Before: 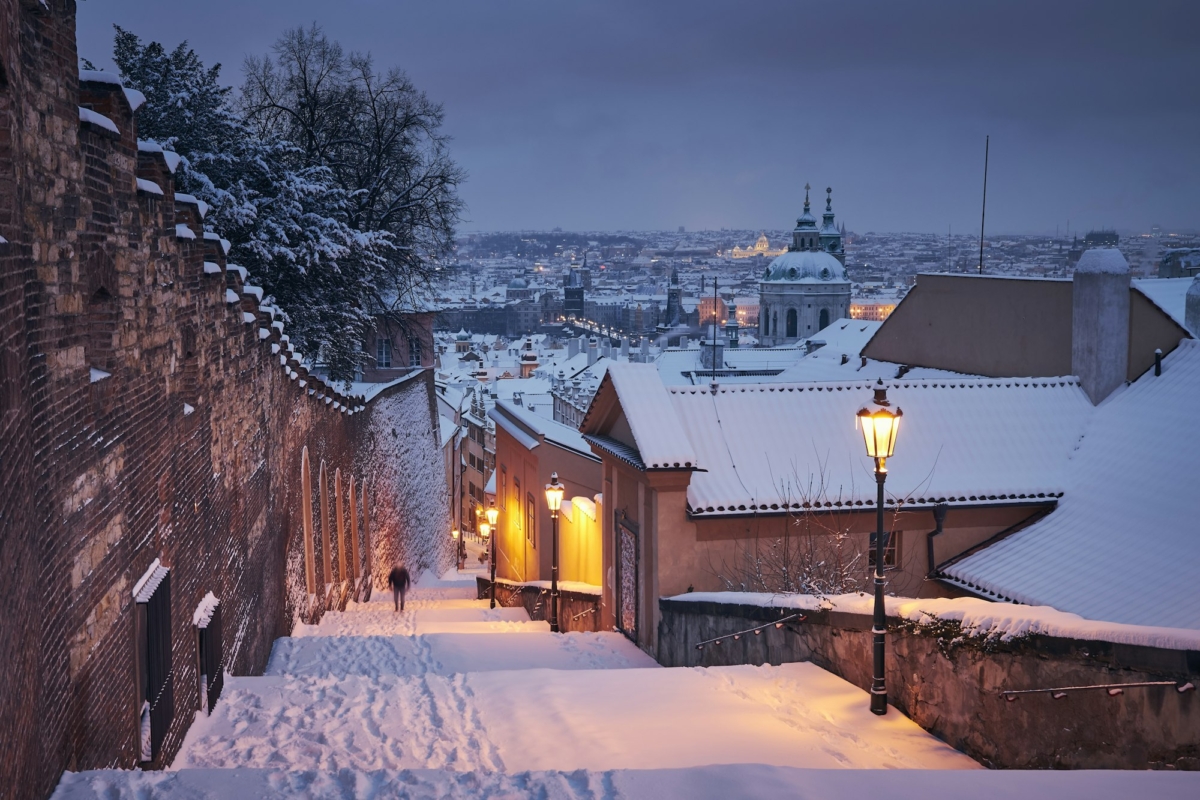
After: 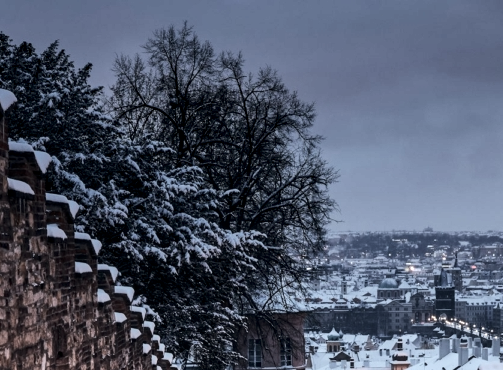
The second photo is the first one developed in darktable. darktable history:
local contrast: on, module defaults
crop and rotate: left 10.817%, top 0.062%, right 47.194%, bottom 53.626%
contrast brightness saturation: contrast 0.1, saturation -0.36
tone equalizer: -8 EV -0.75 EV, -7 EV -0.7 EV, -6 EV -0.6 EV, -5 EV -0.4 EV, -3 EV 0.4 EV, -2 EV 0.6 EV, -1 EV 0.7 EV, +0 EV 0.75 EV, edges refinement/feathering 500, mask exposure compensation -1.57 EV, preserve details no
